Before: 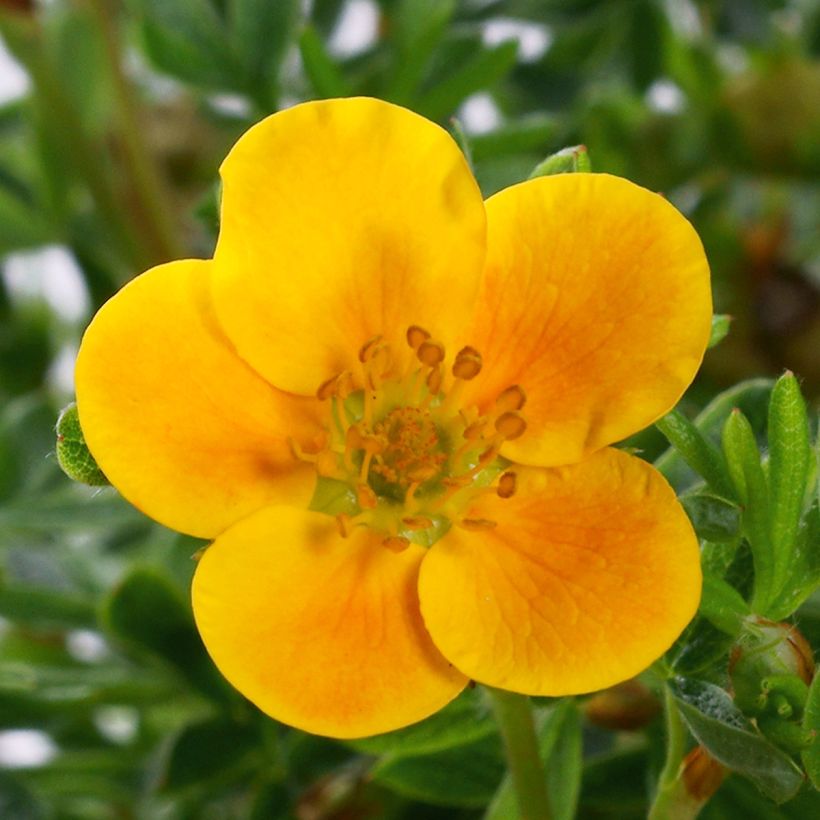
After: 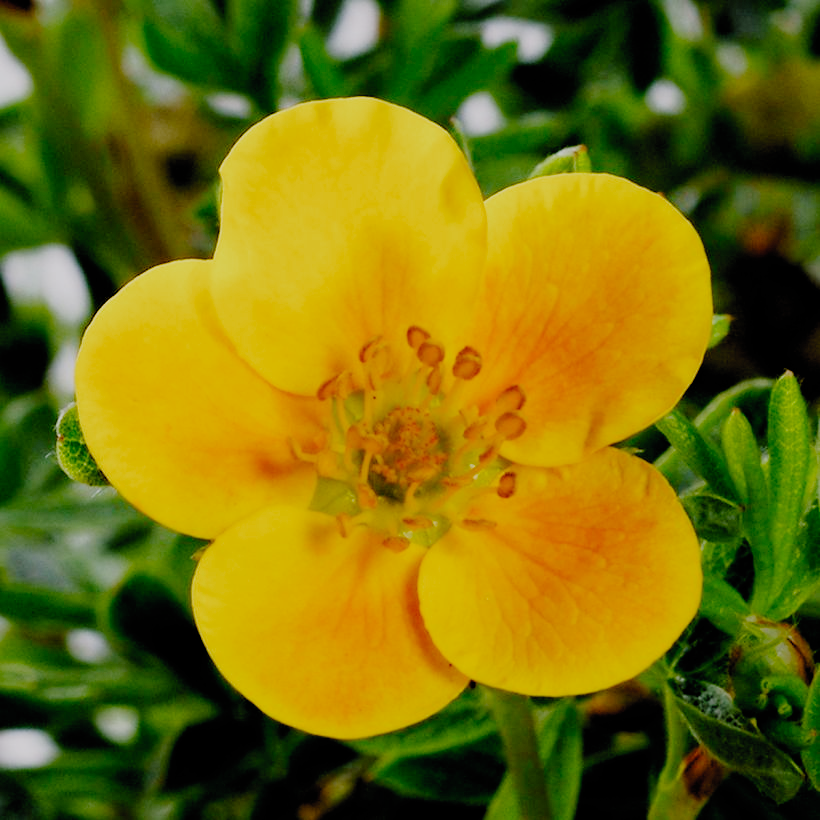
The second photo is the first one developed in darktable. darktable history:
filmic rgb: black relative exposure -2.85 EV, white relative exposure 4.56 EV, hardness 1.71, contrast 1.246, preserve chrominance no, color science v5 (2021)
